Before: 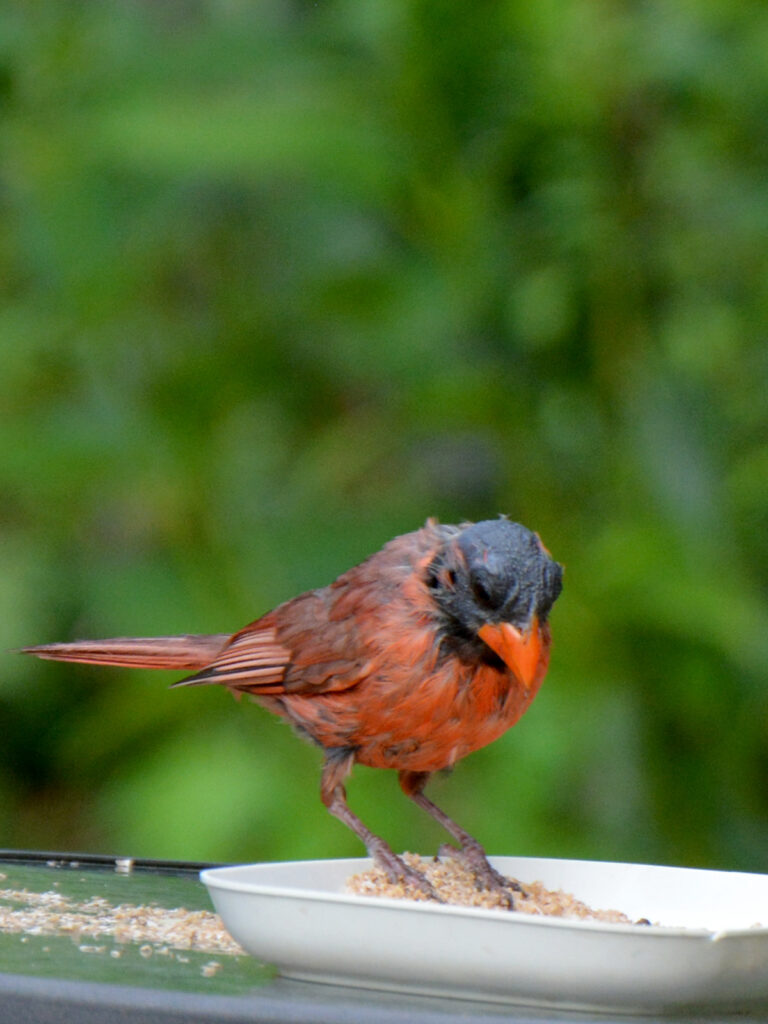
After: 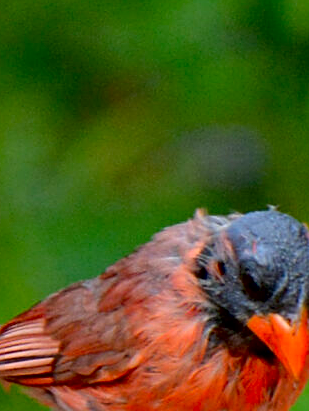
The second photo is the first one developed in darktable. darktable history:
contrast brightness saturation: contrast 0.092, saturation 0.28
exposure: black level correction 0.008, exposure 0.102 EV, compensate highlight preservation false
sharpen: on, module defaults
crop: left 30.085%, top 30.19%, right 29.65%, bottom 29.628%
